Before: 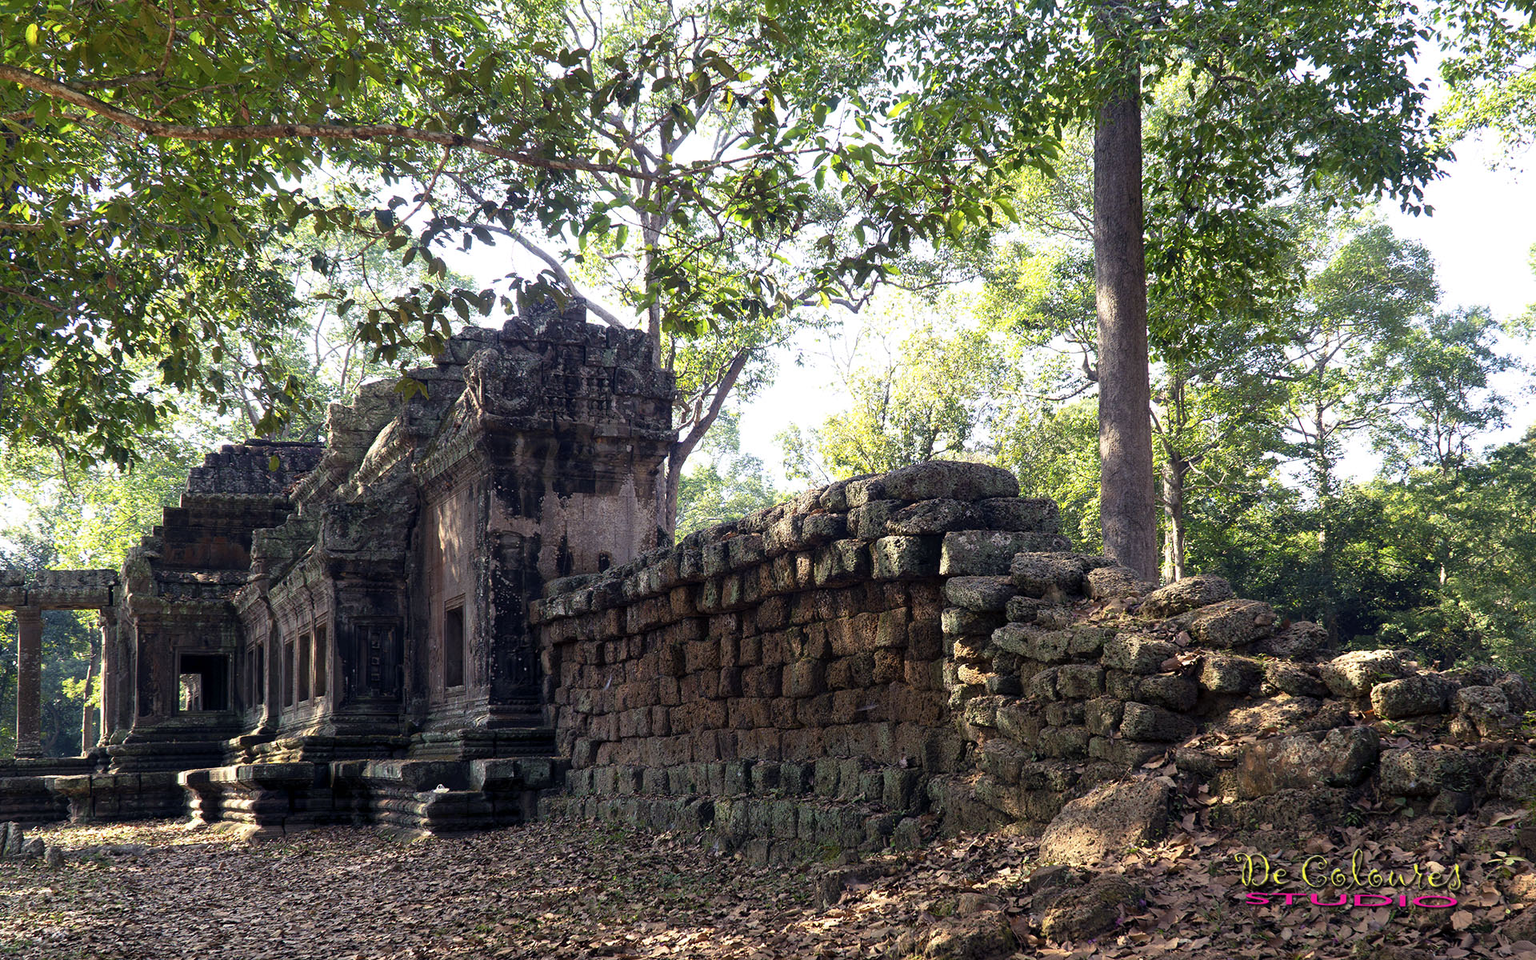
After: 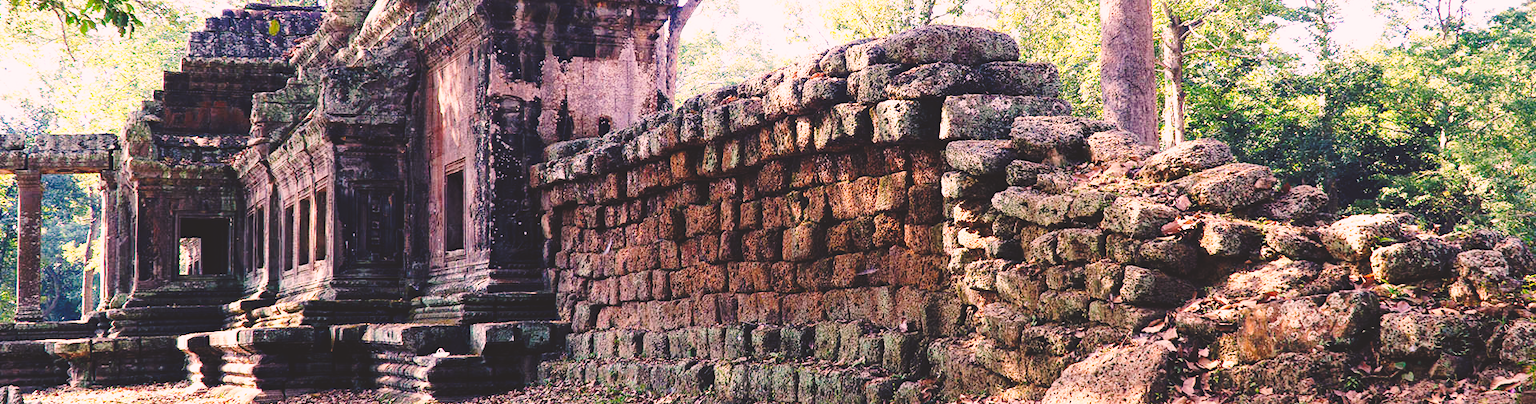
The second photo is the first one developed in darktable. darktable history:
exposure: black level correction -0.026, exposure -0.119 EV, compensate exposure bias true, compensate highlight preservation false
tone curve: curves: ch0 [(0, 0) (0.003, 0.039) (0.011, 0.042) (0.025, 0.048) (0.044, 0.058) (0.069, 0.071) (0.1, 0.089) (0.136, 0.114) (0.177, 0.146) (0.224, 0.199) (0.277, 0.27) (0.335, 0.364) (0.399, 0.47) (0.468, 0.566) (0.543, 0.643) (0.623, 0.73) (0.709, 0.8) (0.801, 0.863) (0.898, 0.925) (1, 1)], preserve colors none
crop: top 45.481%, bottom 12.284%
base curve: curves: ch0 [(0, 0) (0.007, 0.004) (0.027, 0.03) (0.046, 0.07) (0.207, 0.54) (0.442, 0.872) (0.673, 0.972) (1, 1)], preserve colors none
color correction: highlights a* 14.66, highlights b* 4.7
haze removal: strength 0.292, distance 0.256, compatibility mode true, adaptive false
